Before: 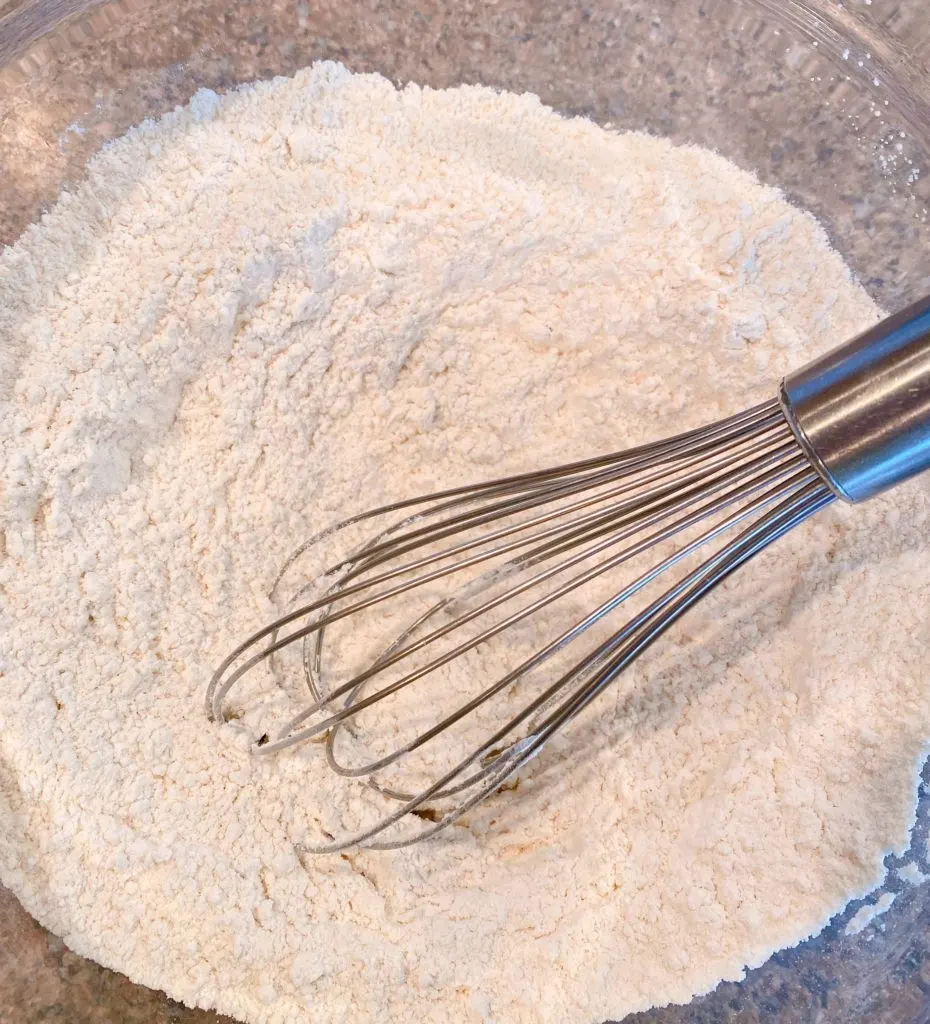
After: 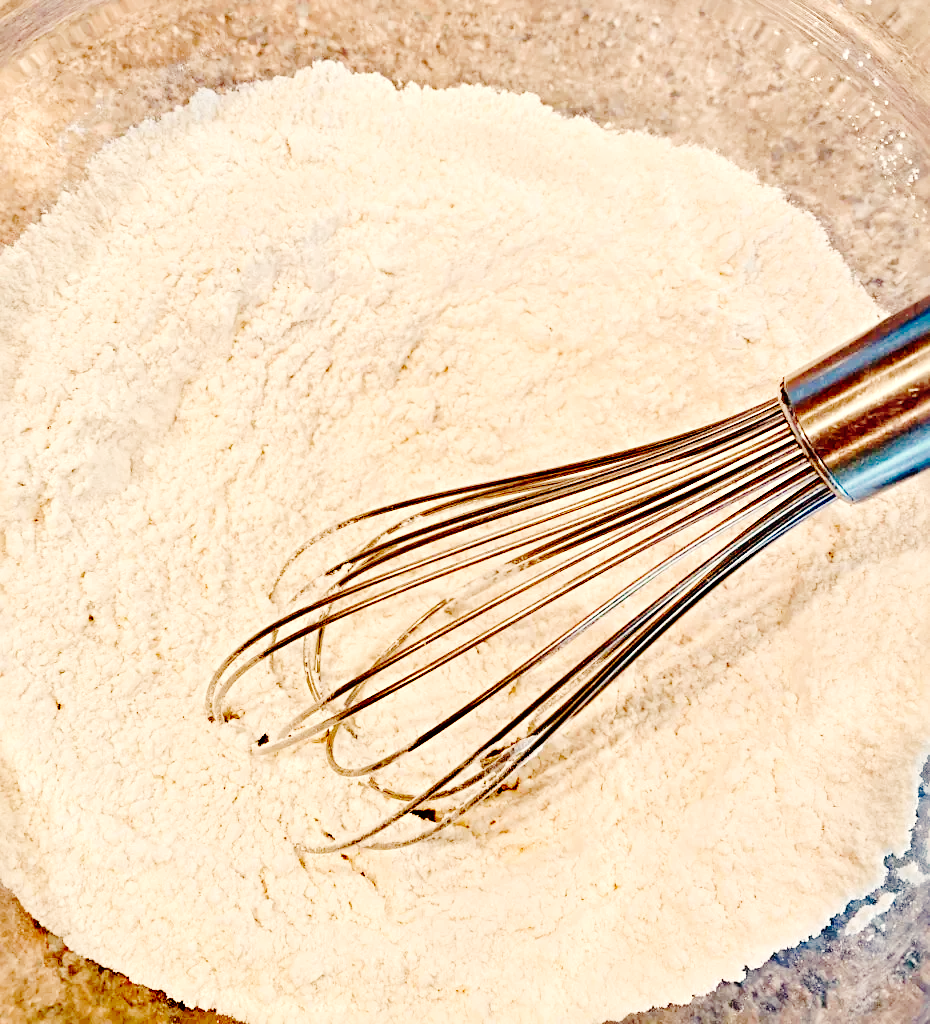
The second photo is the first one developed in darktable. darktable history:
sharpen: radius 4.883
contrast equalizer: y [[0.514, 0.573, 0.581, 0.508, 0.5, 0.5], [0.5 ×6], [0.5 ×6], [0 ×6], [0 ×6]], mix 0.79
base curve: curves: ch0 [(0, 0) (0.036, 0.01) (0.123, 0.254) (0.258, 0.504) (0.507, 0.748) (1, 1)], preserve colors none
white balance: red 1.138, green 0.996, blue 0.812
